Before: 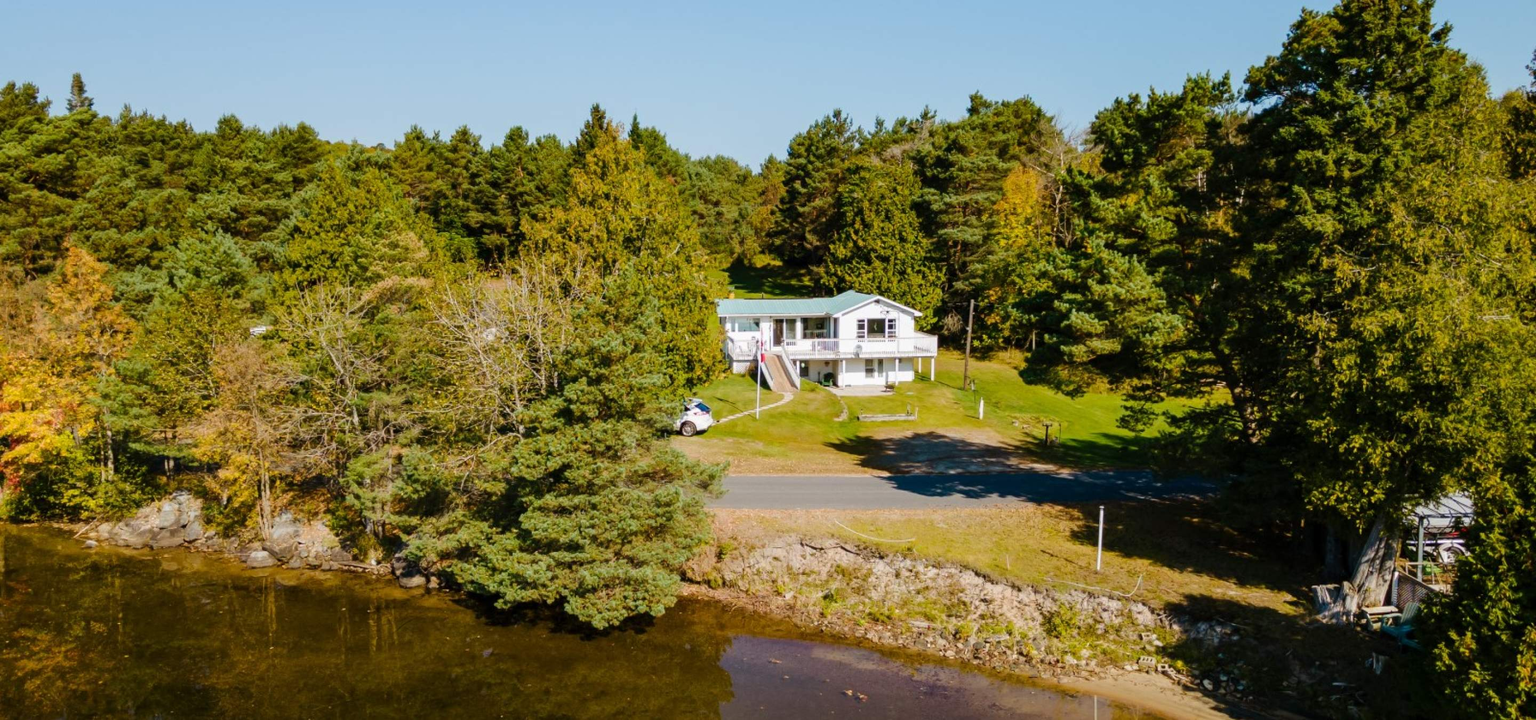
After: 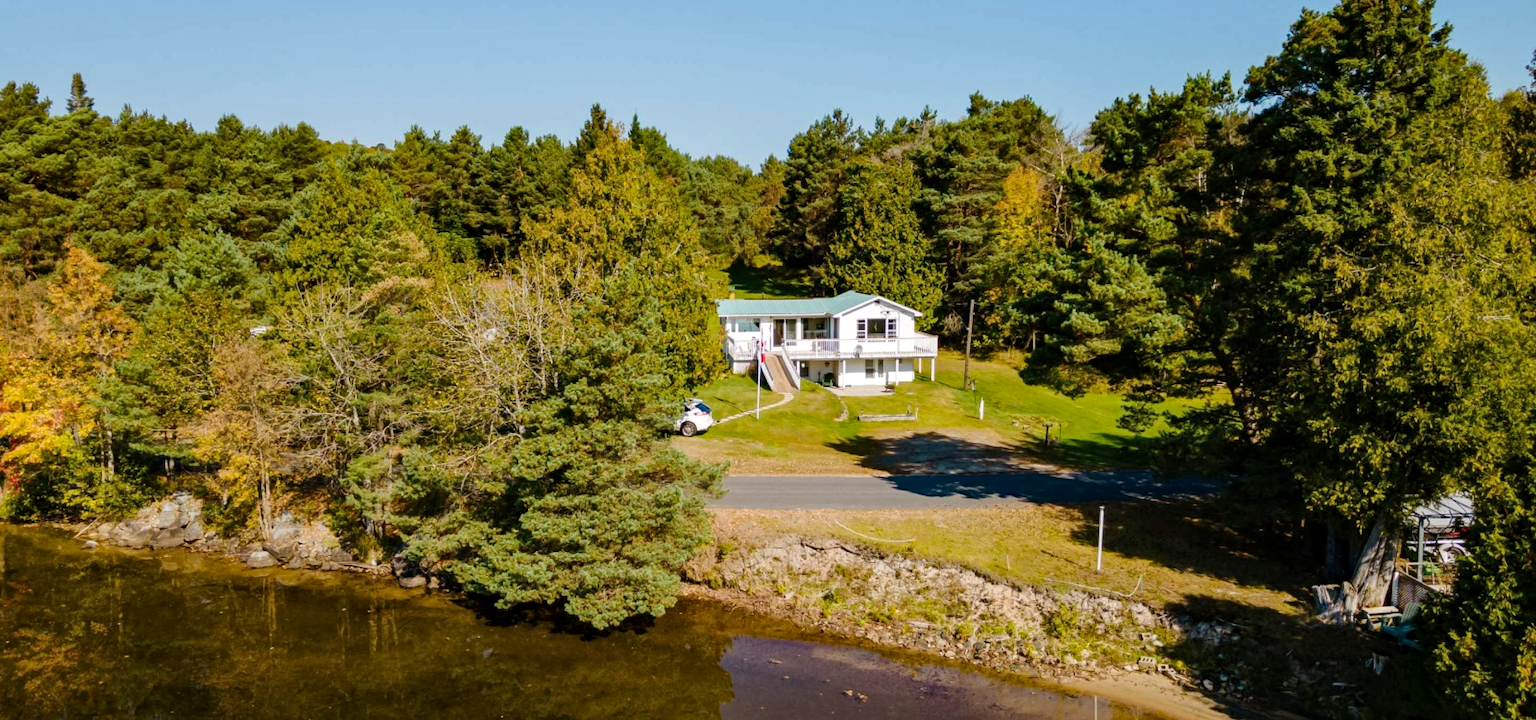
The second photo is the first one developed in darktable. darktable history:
haze removal: compatibility mode true, adaptive false
local contrast: mode bilateral grid, contrast 20, coarseness 50, detail 120%, midtone range 0.2
